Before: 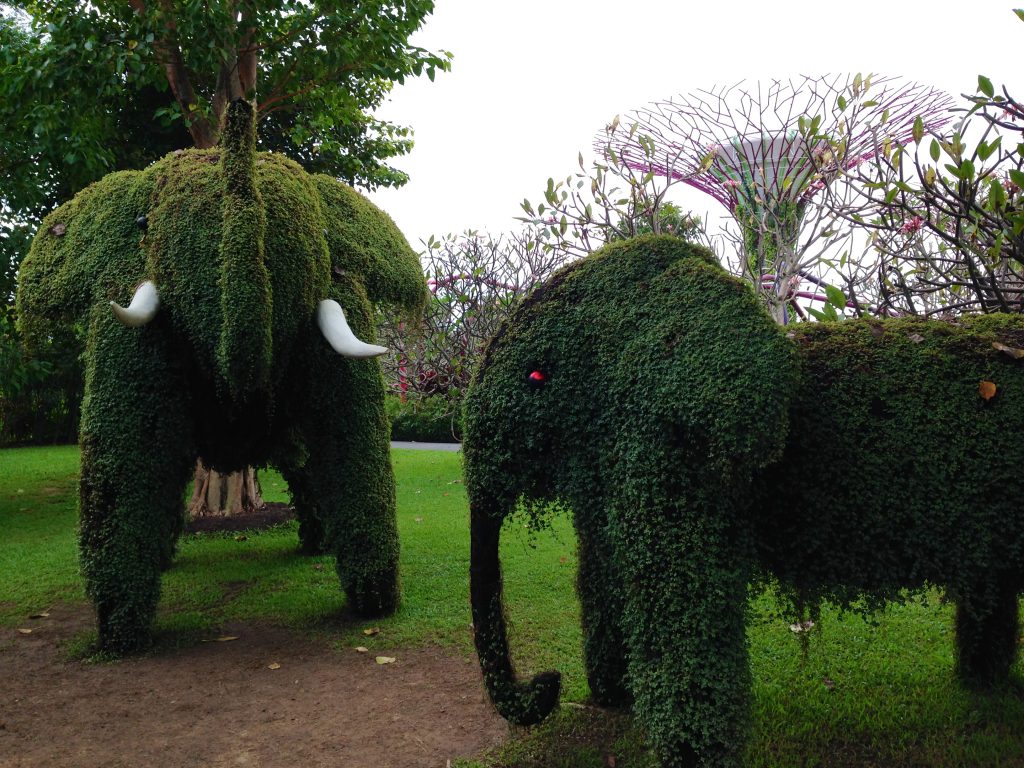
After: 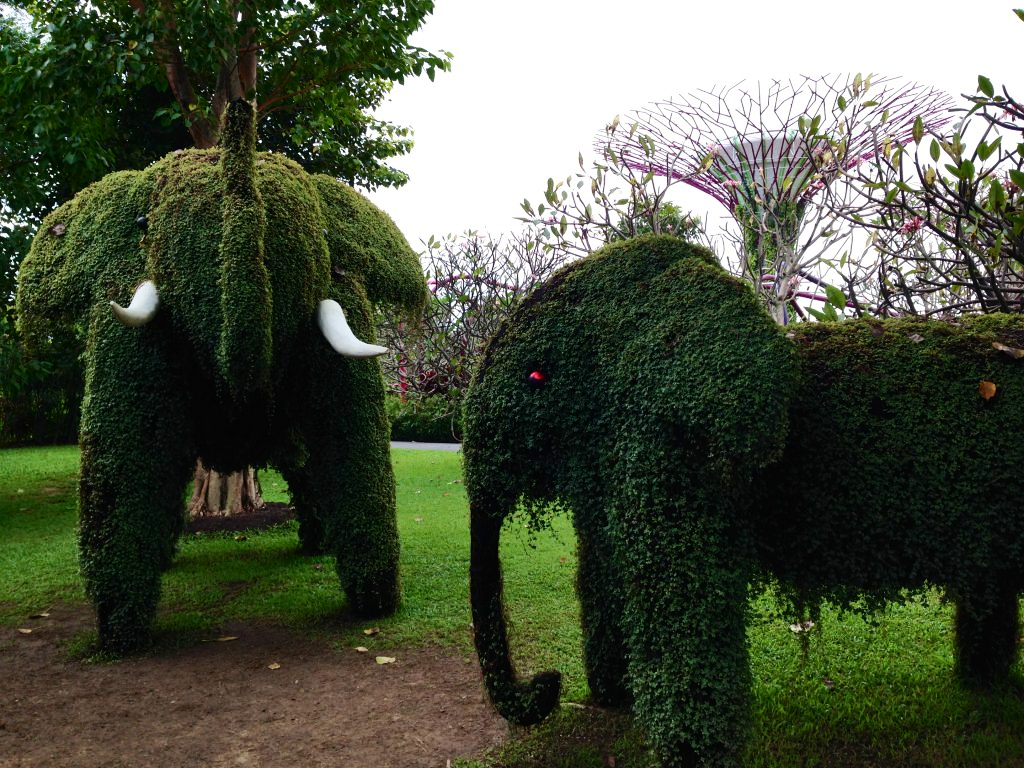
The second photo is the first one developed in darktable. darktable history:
shadows and highlights: shadows 35, highlights -35, soften with gaussian
contrast brightness saturation: contrast 0.22
white balance: emerald 1
